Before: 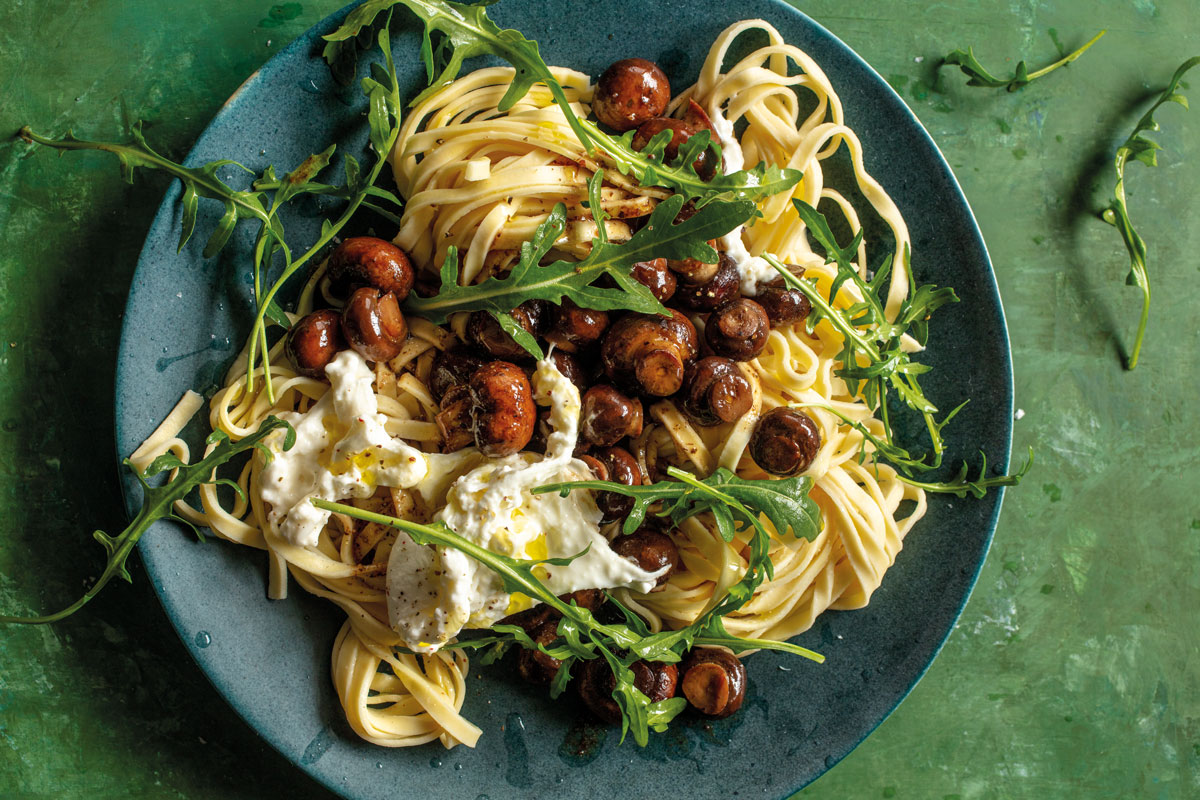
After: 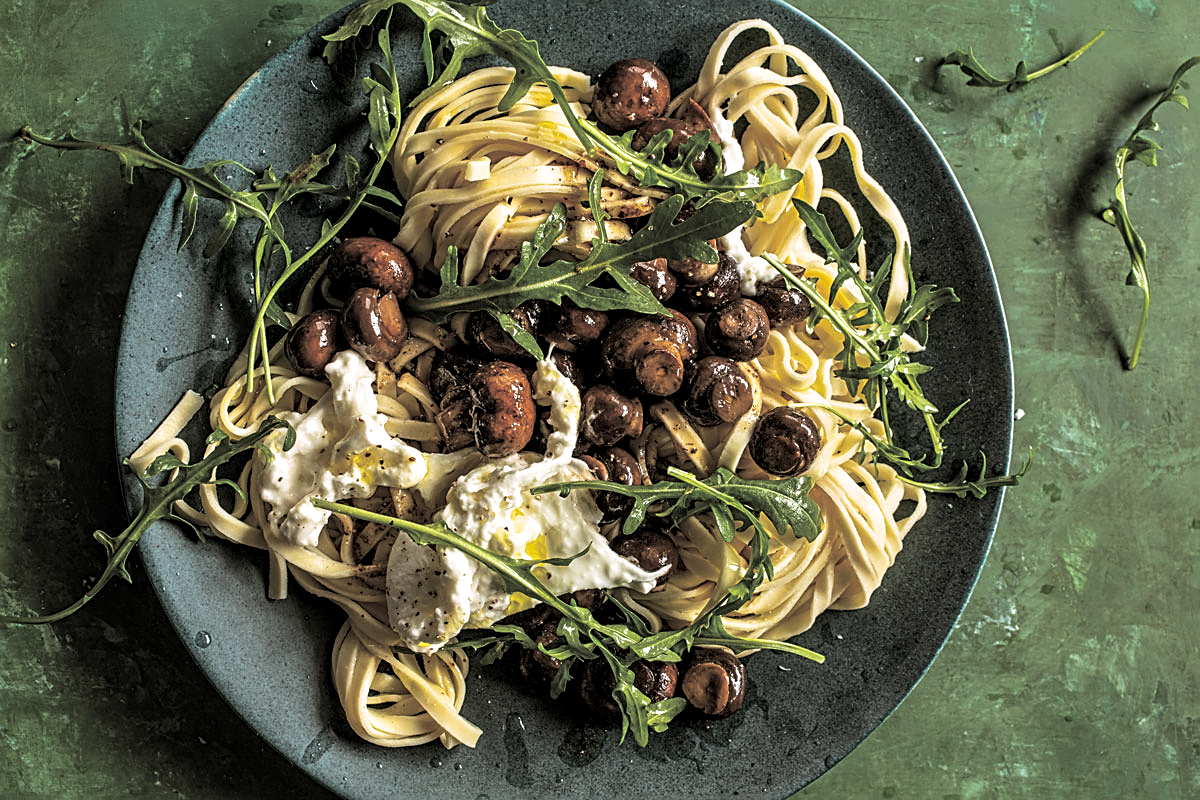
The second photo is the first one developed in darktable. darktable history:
sharpen: on, module defaults
contrast equalizer: octaves 7, y [[0.509, 0.514, 0.523, 0.542, 0.578, 0.603], [0.5 ×6], [0.509, 0.514, 0.523, 0.542, 0.578, 0.603], [0.001, 0.002, 0.003, 0.005, 0.01, 0.013], [0.001, 0.002, 0.003, 0.005, 0.01, 0.013]]
split-toning: shadows › hue 46.8°, shadows › saturation 0.17, highlights › hue 316.8°, highlights › saturation 0.27, balance -51.82
